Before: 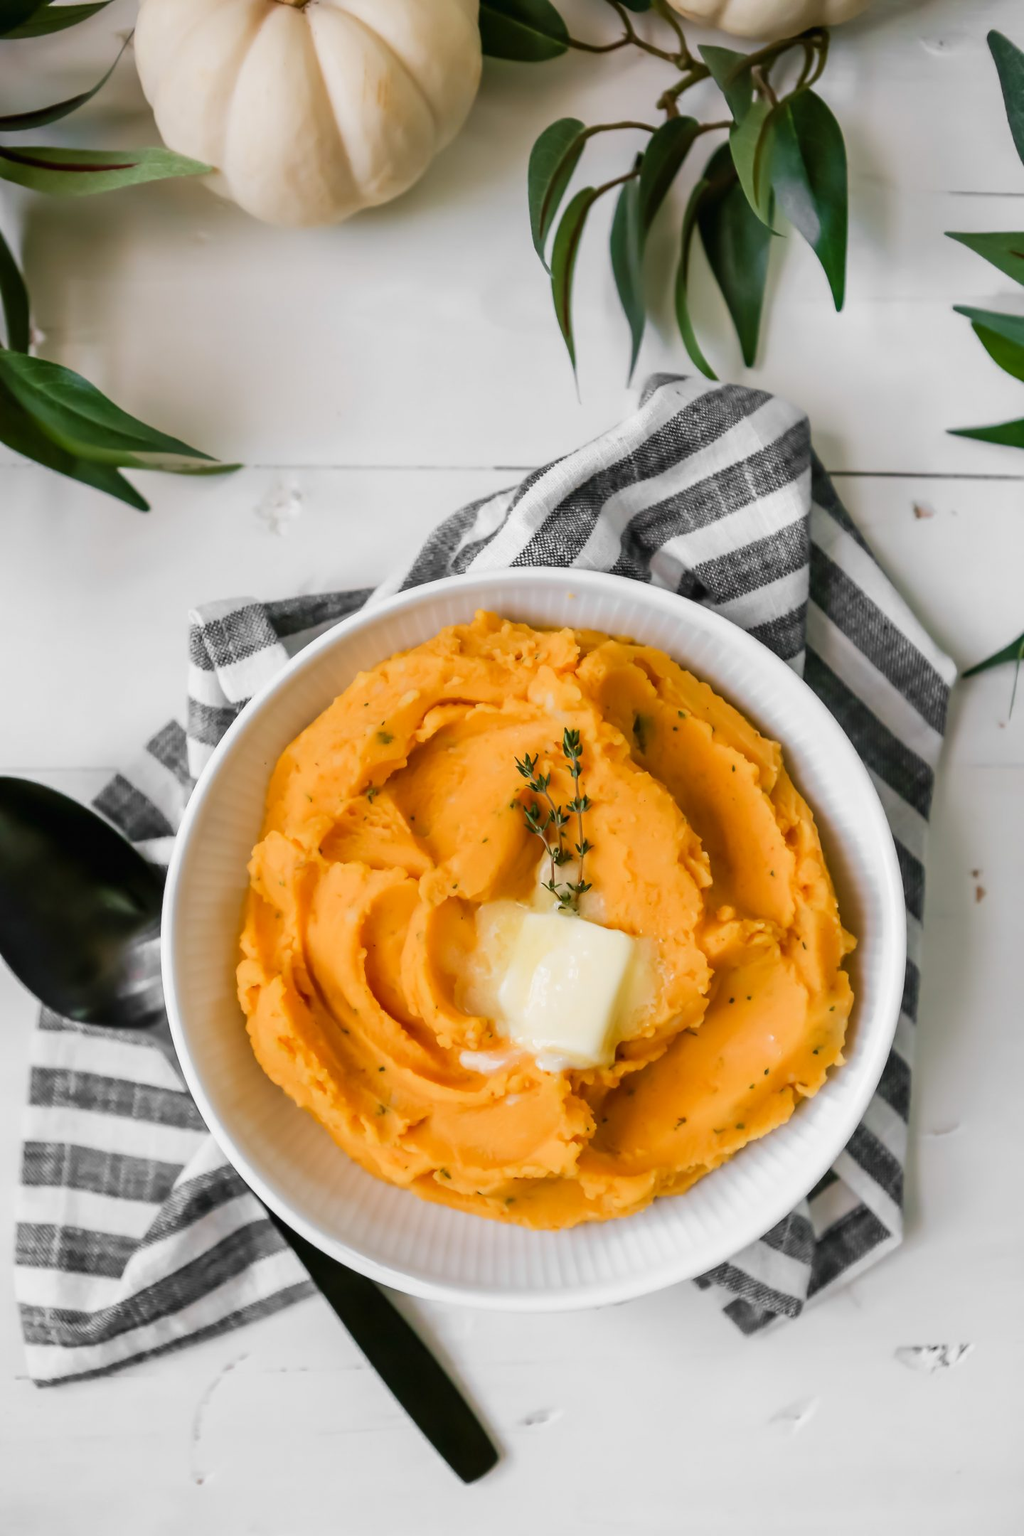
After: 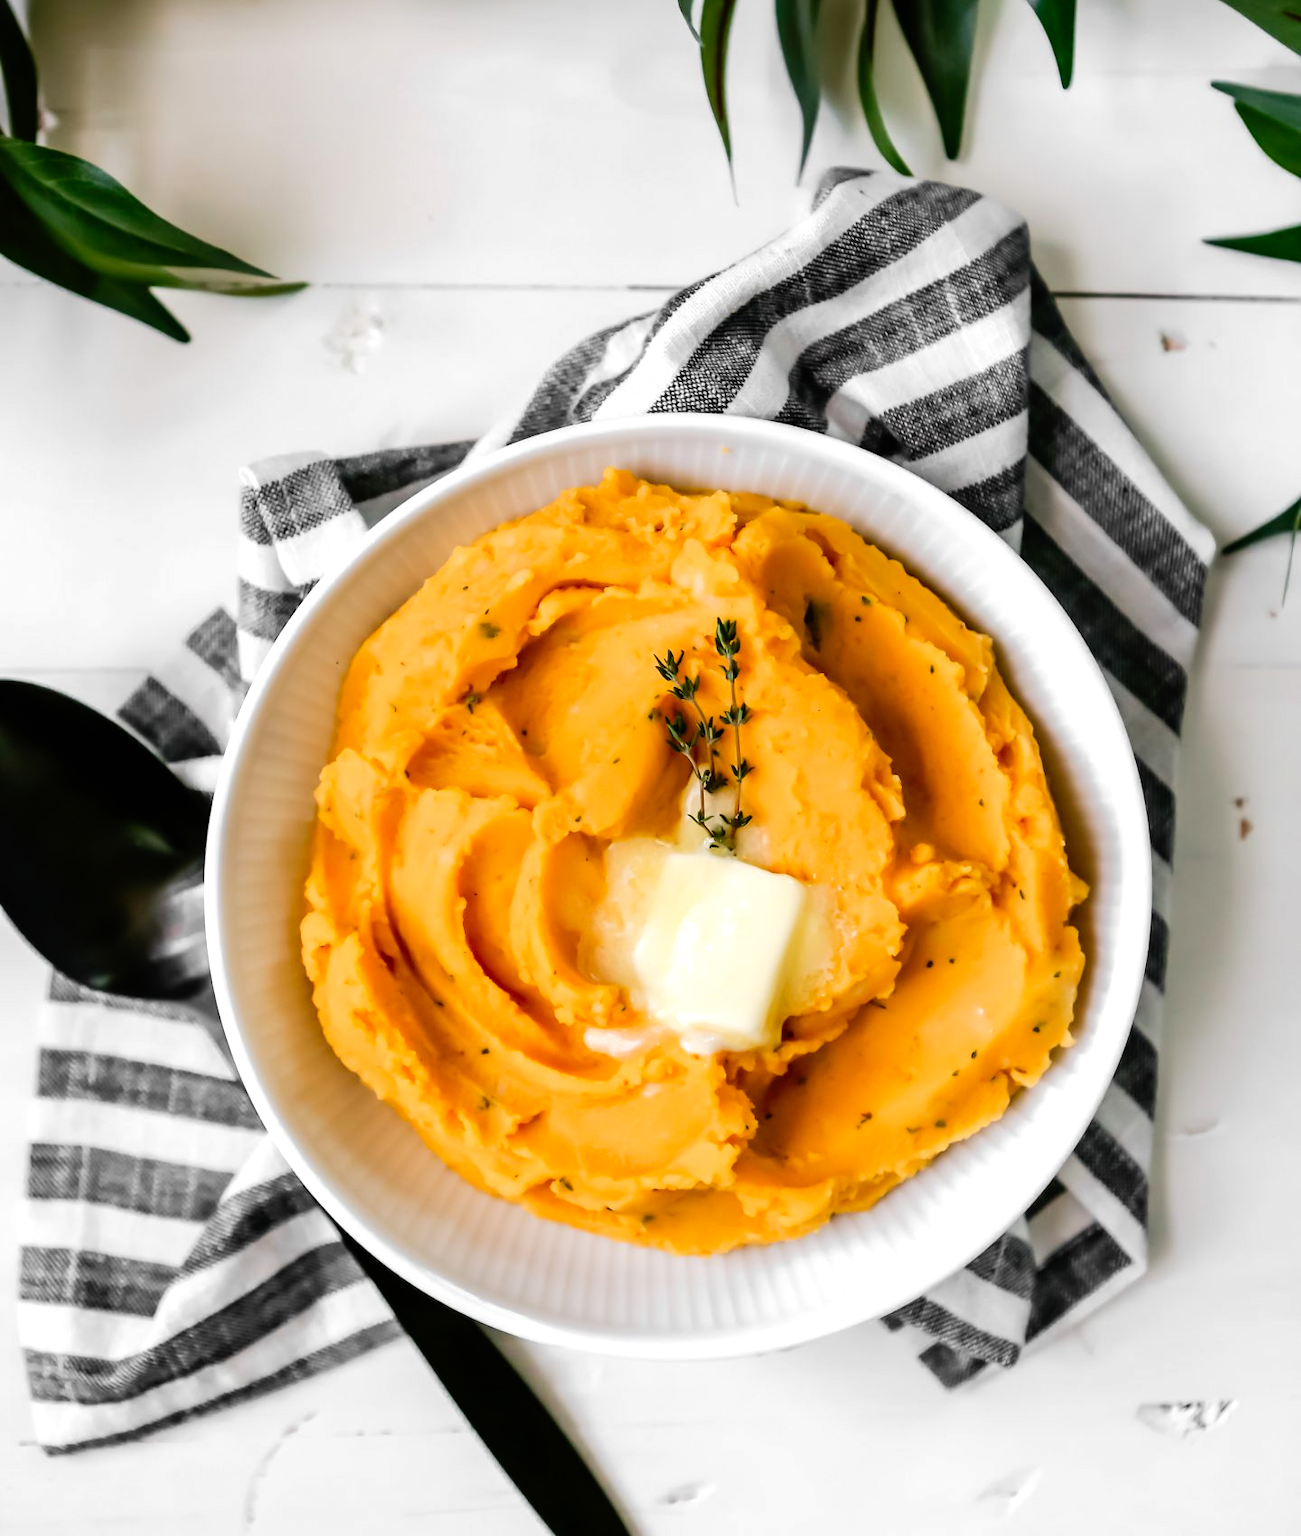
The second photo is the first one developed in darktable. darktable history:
tone equalizer: -8 EV -0.417 EV, -7 EV -0.389 EV, -6 EV -0.333 EV, -5 EV -0.222 EV, -3 EV 0.222 EV, -2 EV 0.333 EV, -1 EV 0.389 EV, +0 EV 0.417 EV, edges refinement/feathering 500, mask exposure compensation -1.57 EV, preserve details no
crop and rotate: top 15.774%, bottom 5.506%
rotate and perspective: automatic cropping off
tone curve: curves: ch0 [(0, 0) (0.003, 0.003) (0.011, 0.003) (0.025, 0.007) (0.044, 0.014) (0.069, 0.02) (0.1, 0.03) (0.136, 0.054) (0.177, 0.099) (0.224, 0.156) (0.277, 0.227) (0.335, 0.302) (0.399, 0.375) (0.468, 0.456) (0.543, 0.54) (0.623, 0.625) (0.709, 0.717) (0.801, 0.807) (0.898, 0.895) (1, 1)], preserve colors none
